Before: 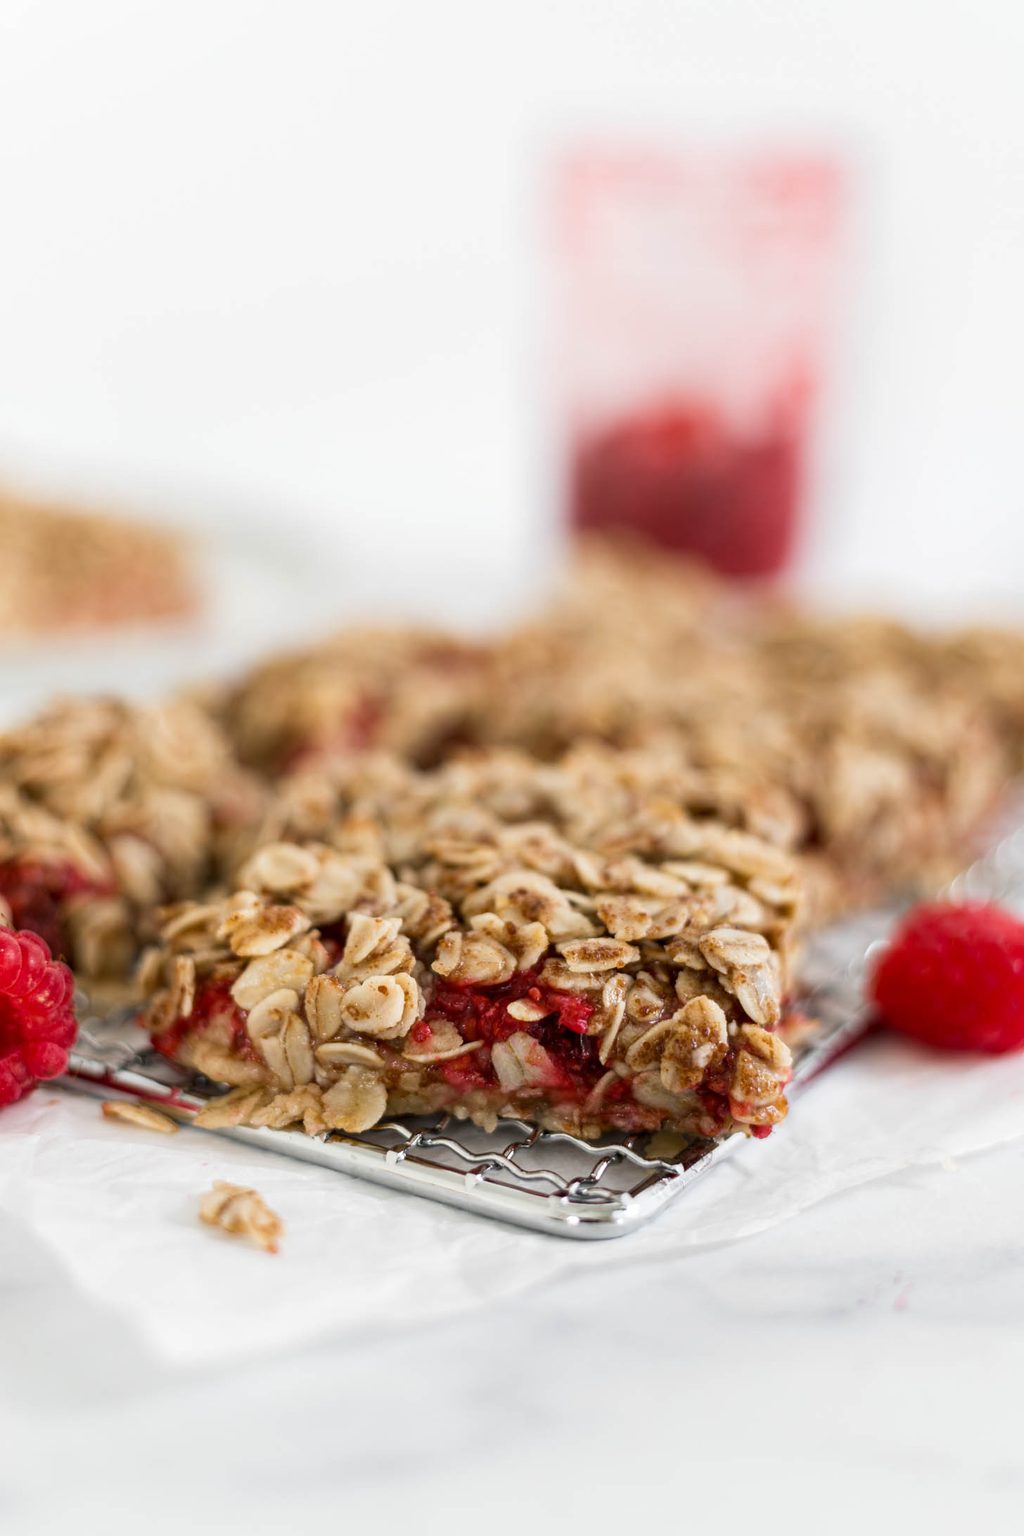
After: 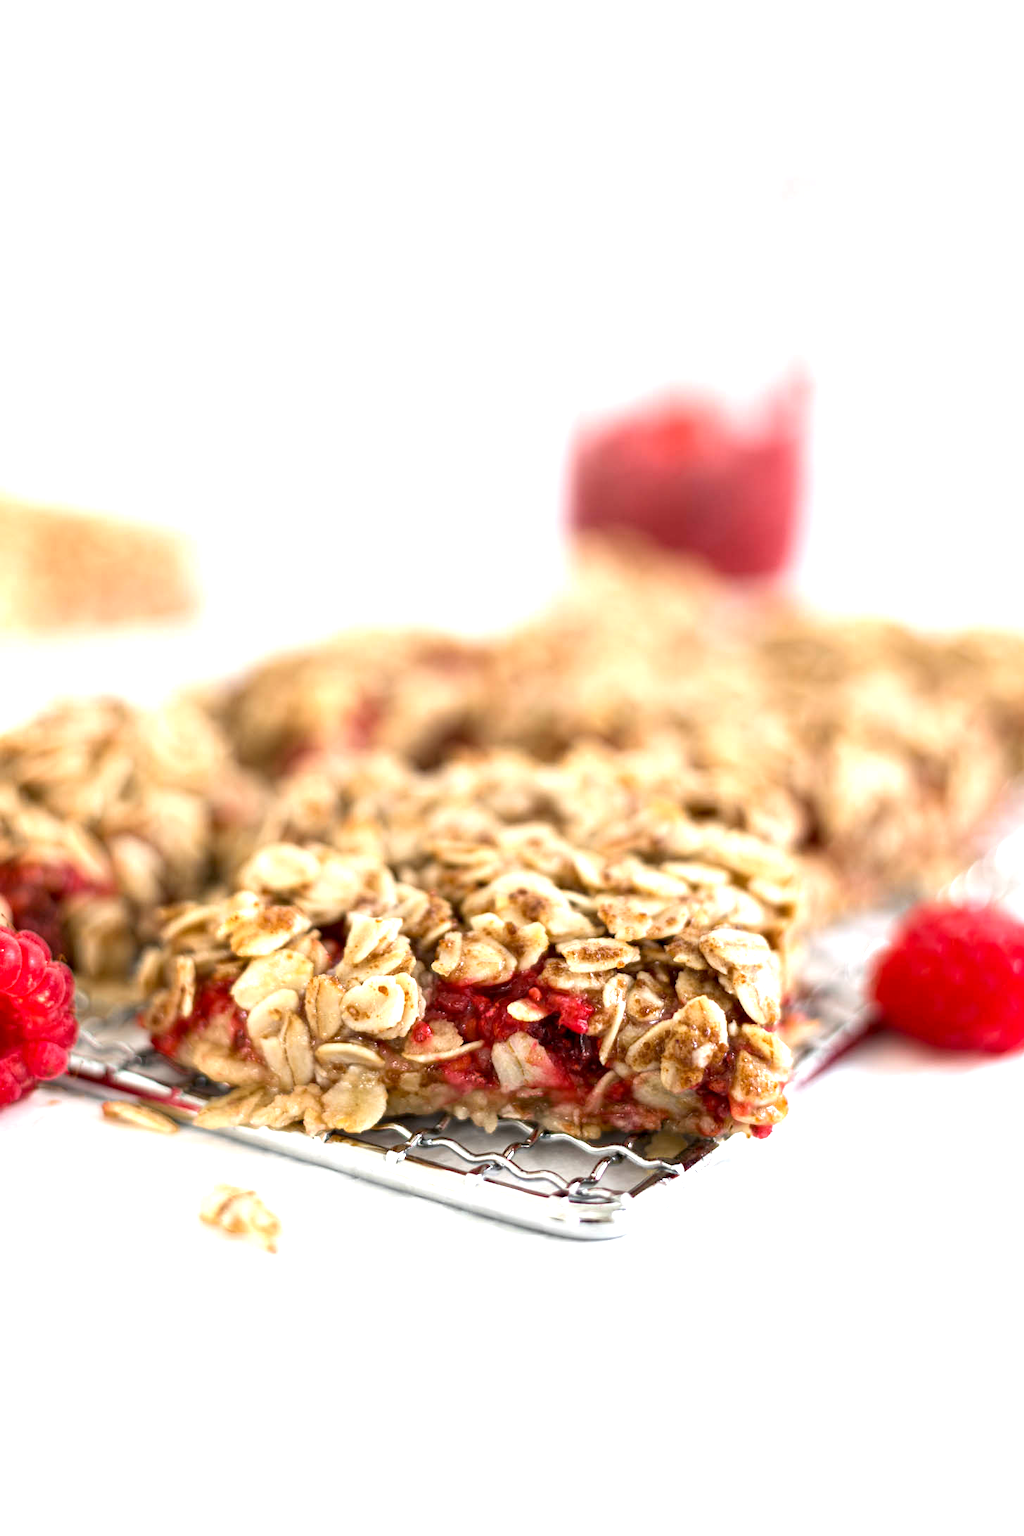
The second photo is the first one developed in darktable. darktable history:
exposure: black level correction 0.001, exposure 0.96 EV, compensate highlight preservation false
